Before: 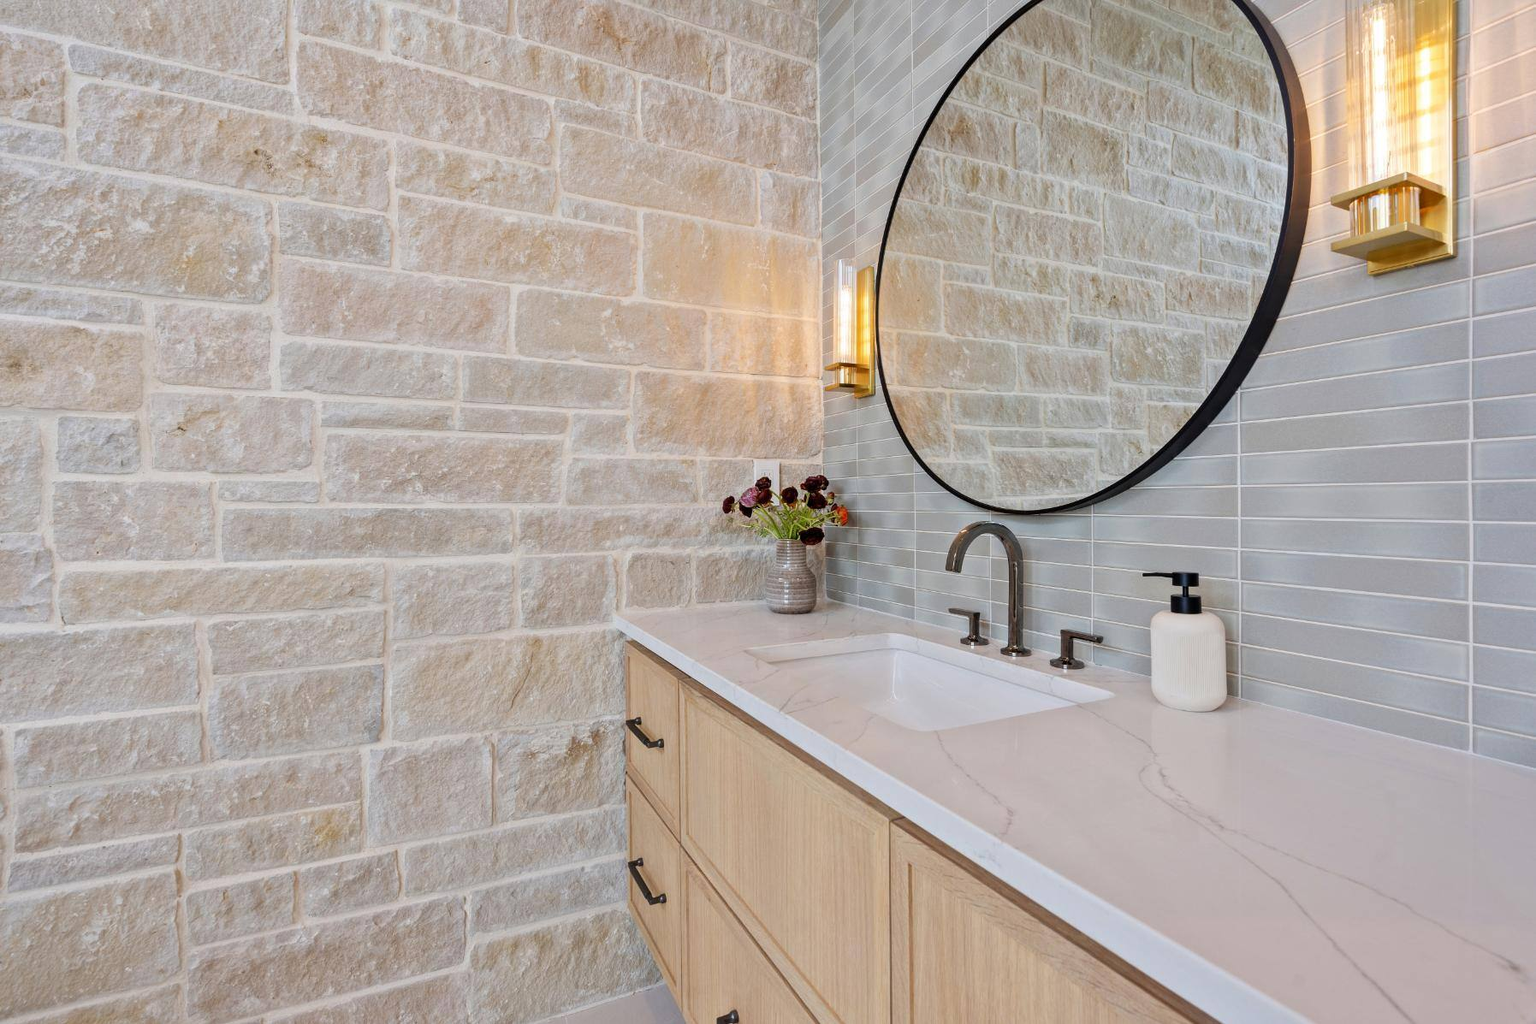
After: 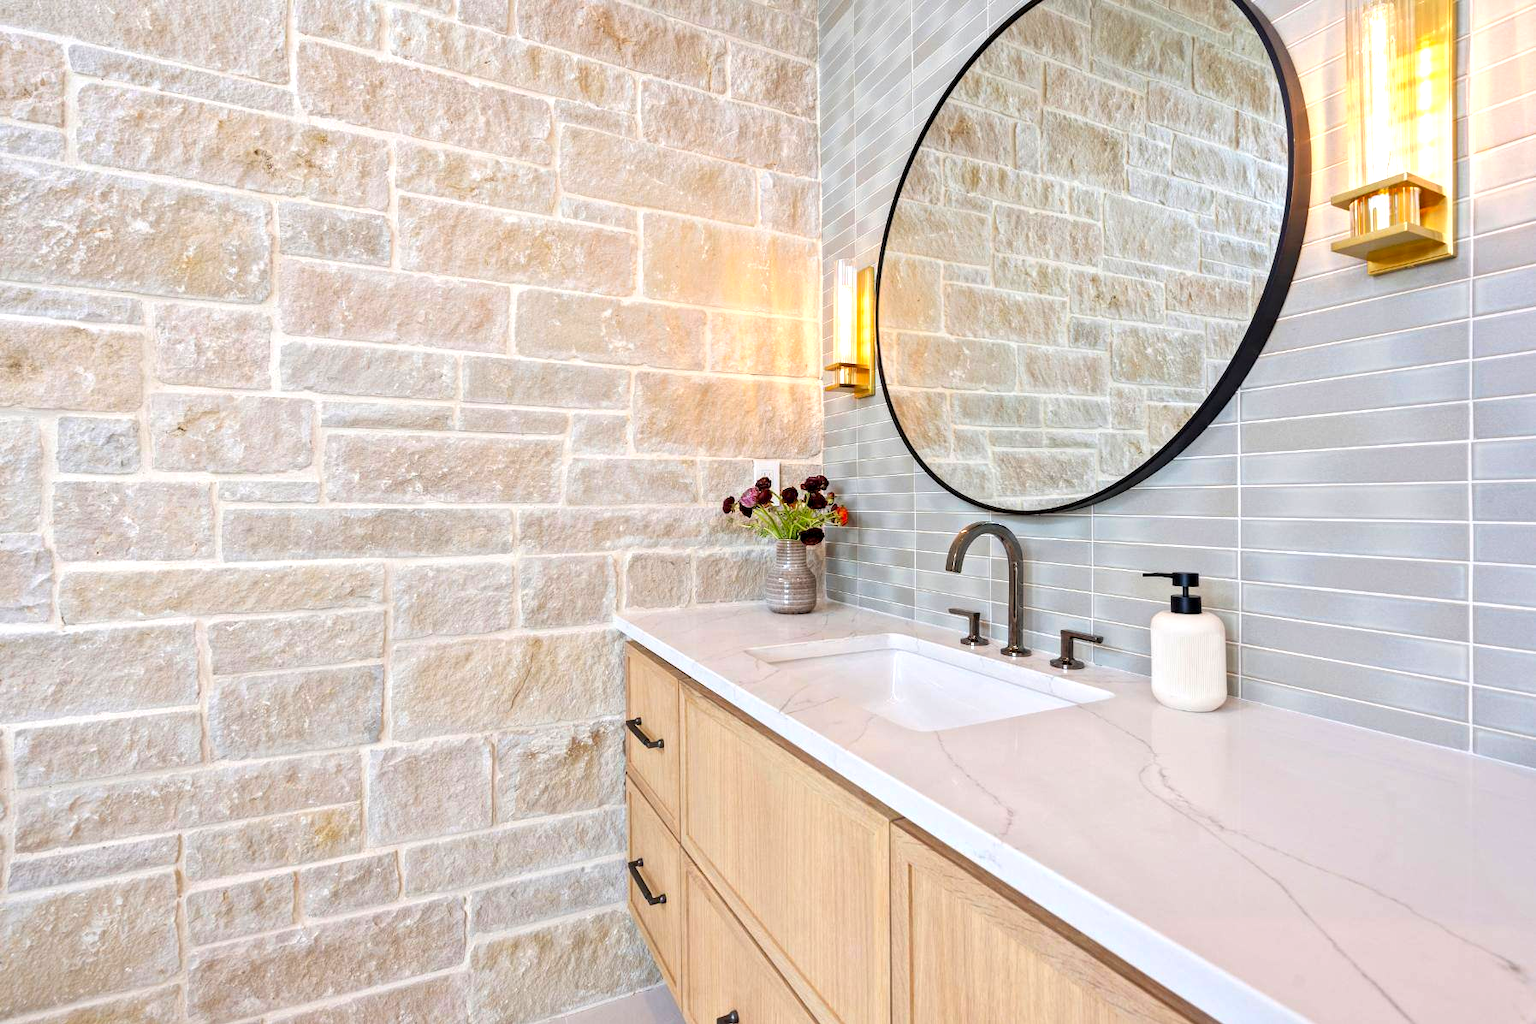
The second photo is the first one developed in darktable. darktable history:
local contrast: highlights 101%, shadows 102%, detail 119%, midtone range 0.2
contrast brightness saturation: saturation 0.182
exposure: exposure 0.609 EV, compensate highlight preservation false
